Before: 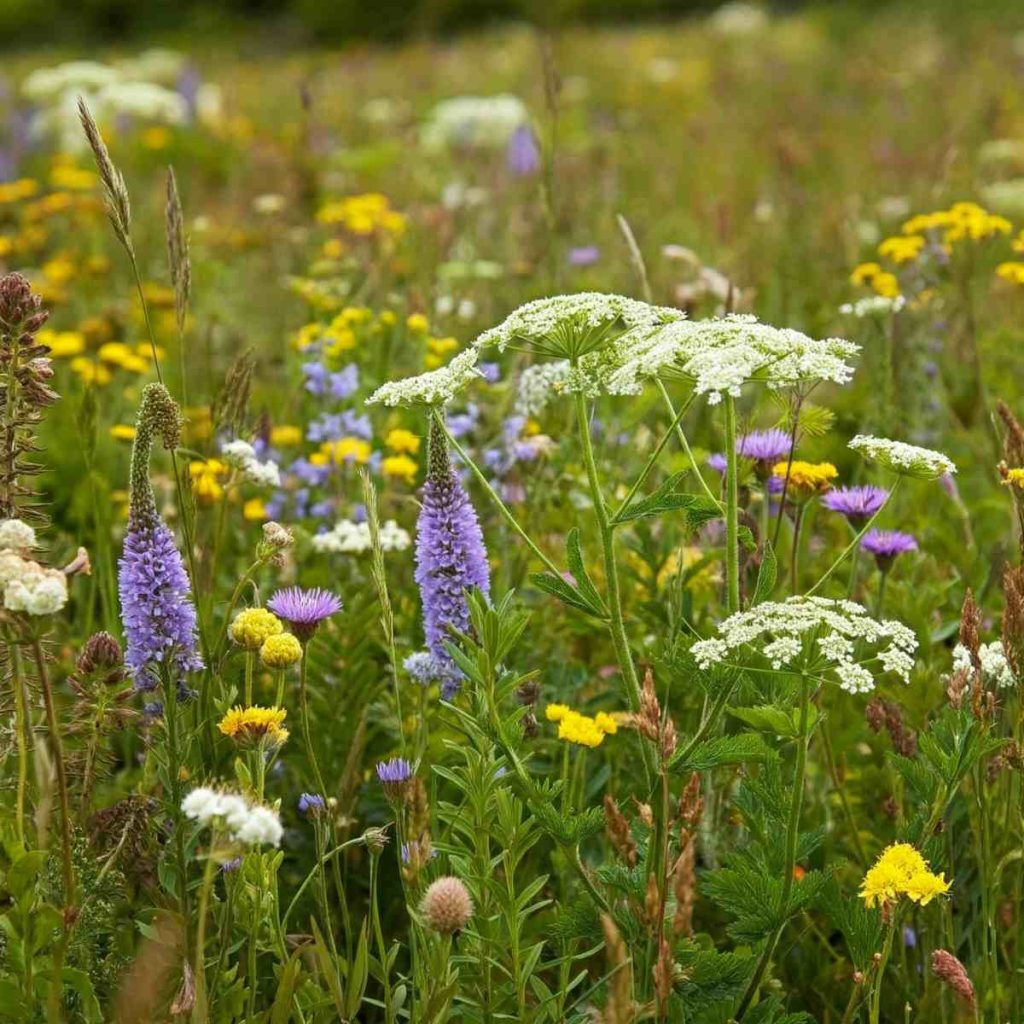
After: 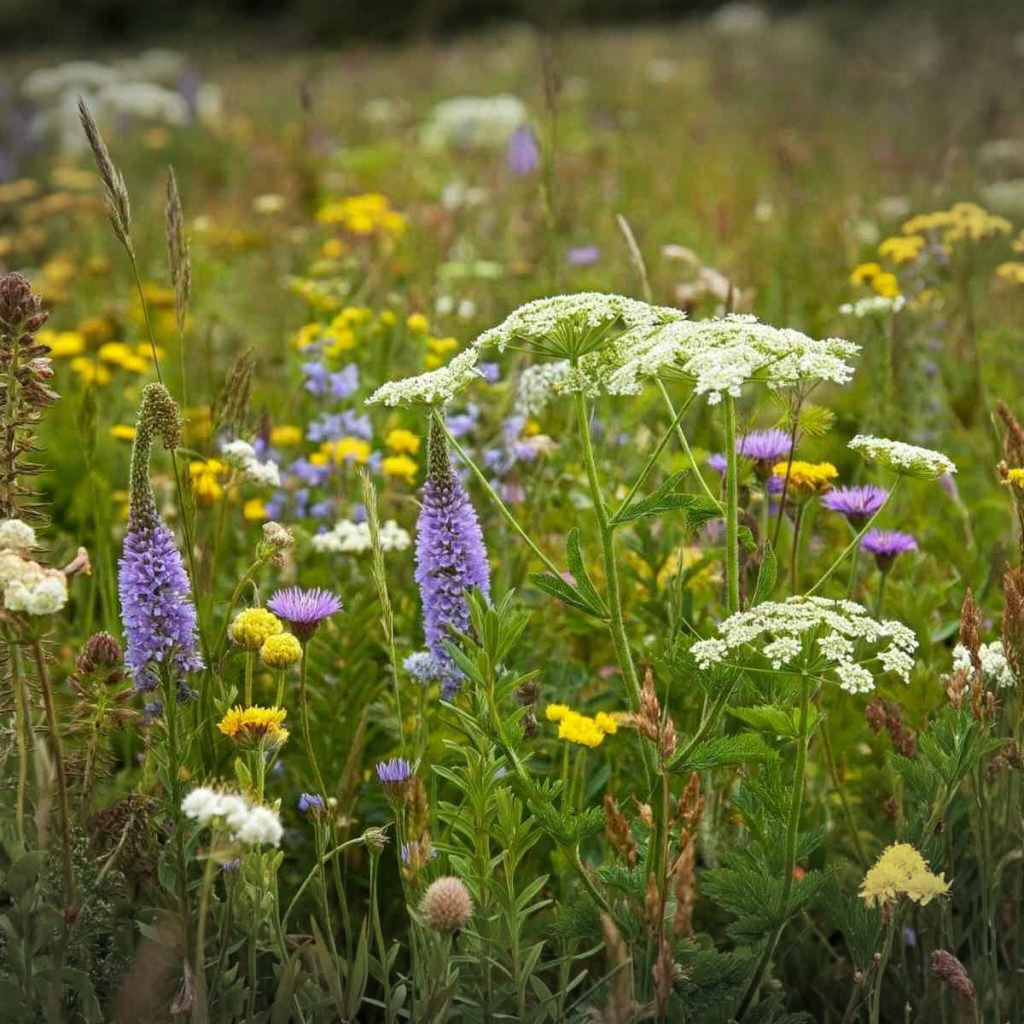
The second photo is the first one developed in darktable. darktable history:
vignetting: fall-off start 99.54%, width/height ratio 1.308
